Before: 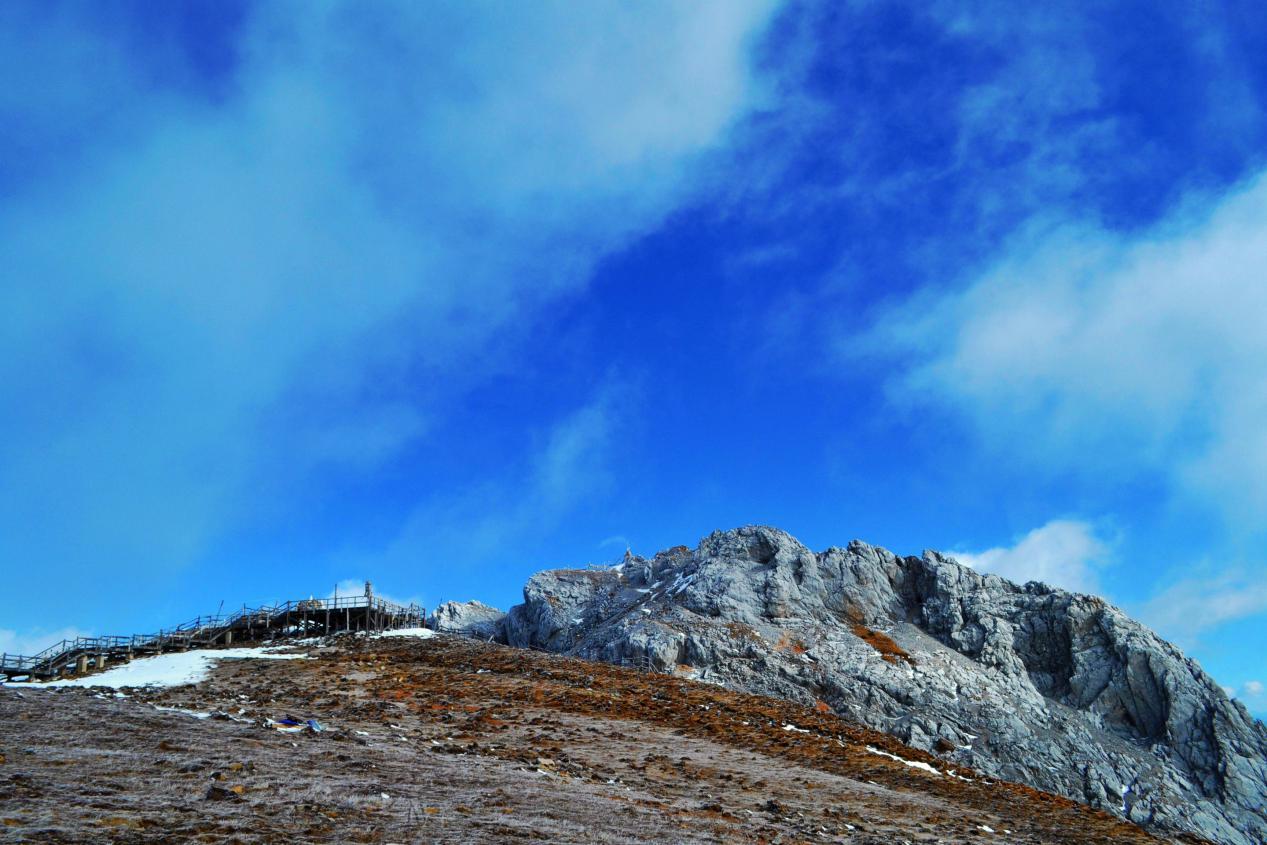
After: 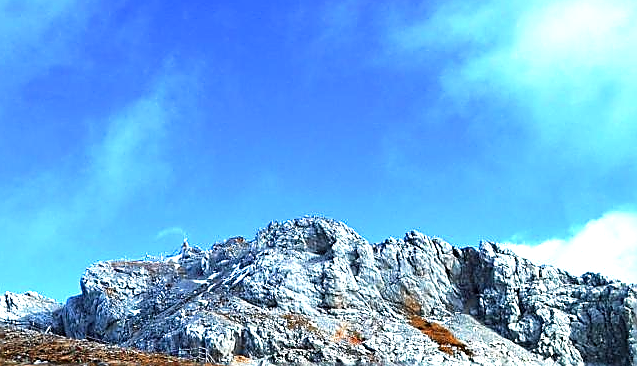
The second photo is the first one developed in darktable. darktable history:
crop: left 35.03%, top 36.625%, right 14.663%, bottom 20.057%
velvia: strength 15%
exposure: black level correction 0, exposure 1.2 EV, compensate exposure bias true, compensate highlight preservation false
sharpen: radius 1.4, amount 1.25, threshold 0.7
